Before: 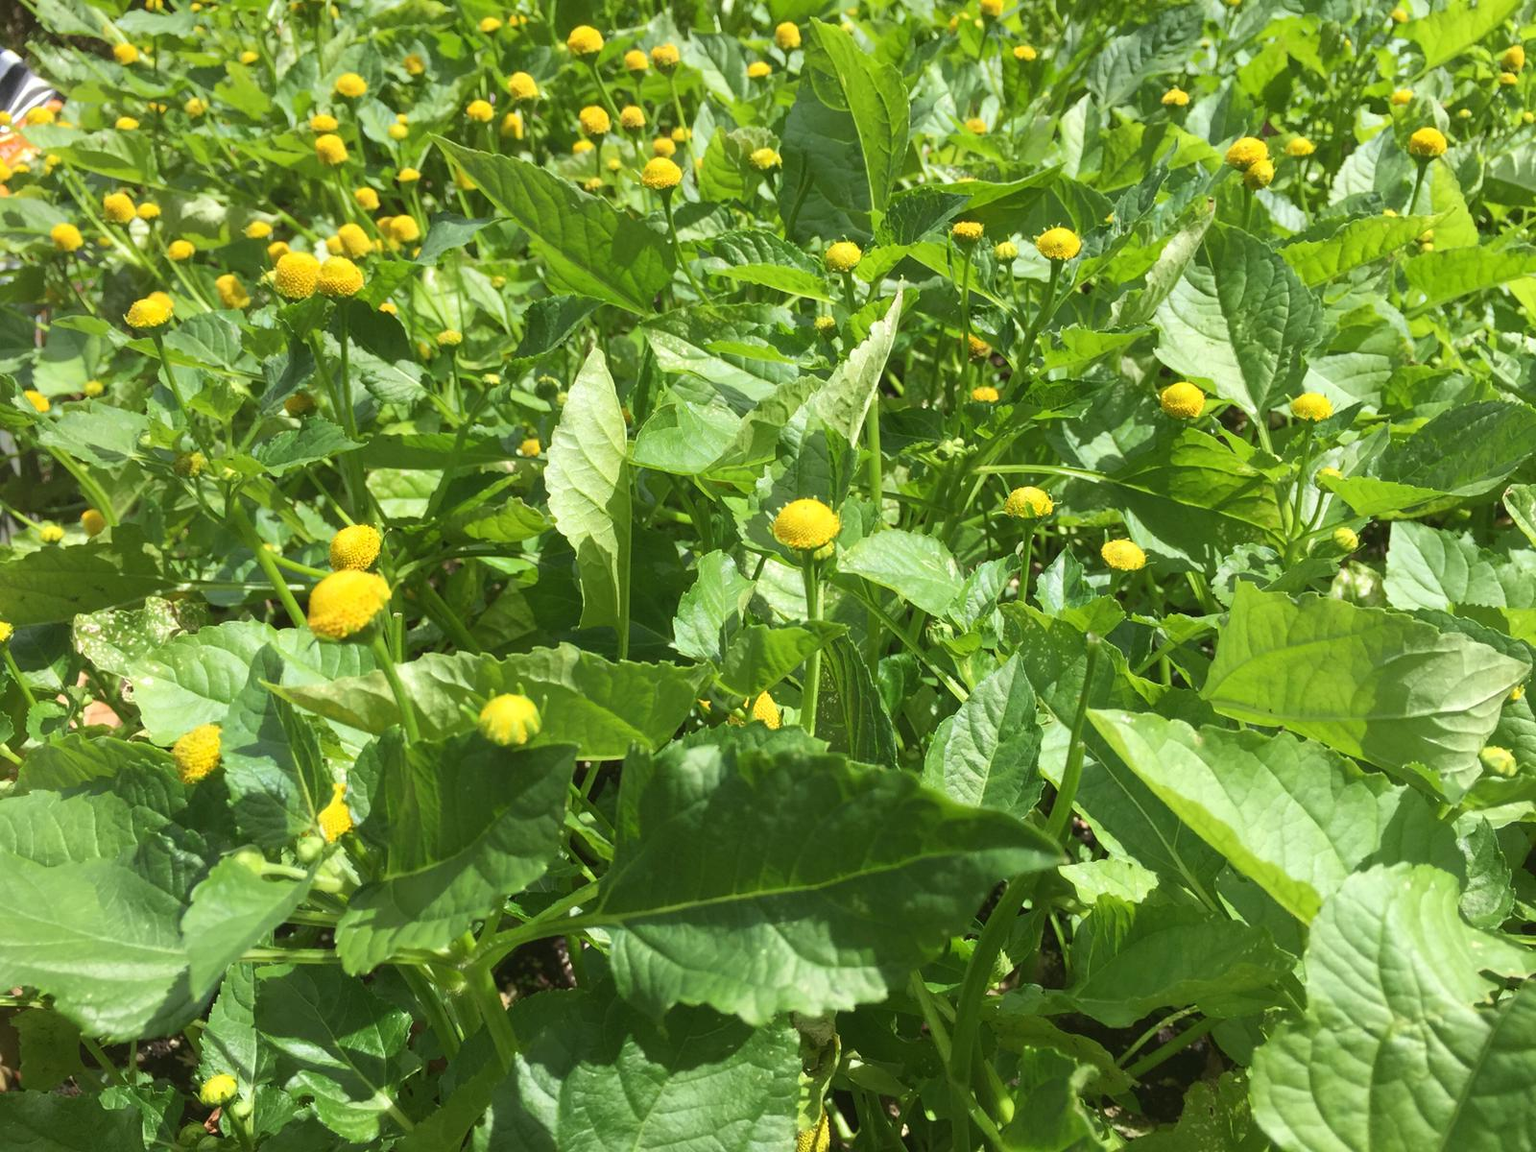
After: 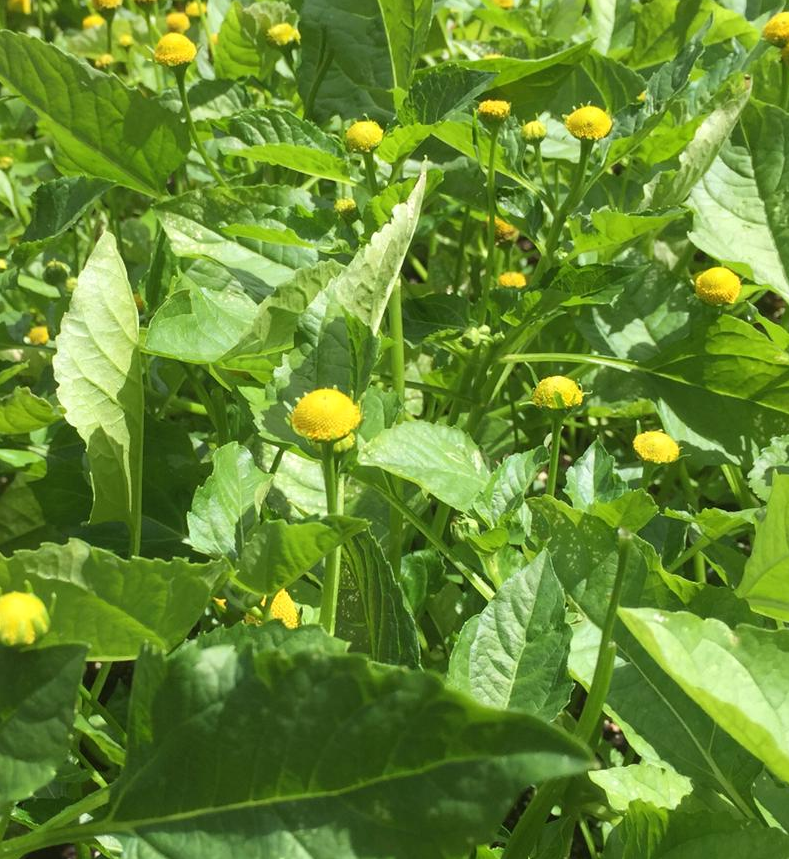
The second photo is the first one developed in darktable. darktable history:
tone equalizer: on, module defaults
crop: left 32.151%, top 10.956%, right 18.51%, bottom 17.412%
